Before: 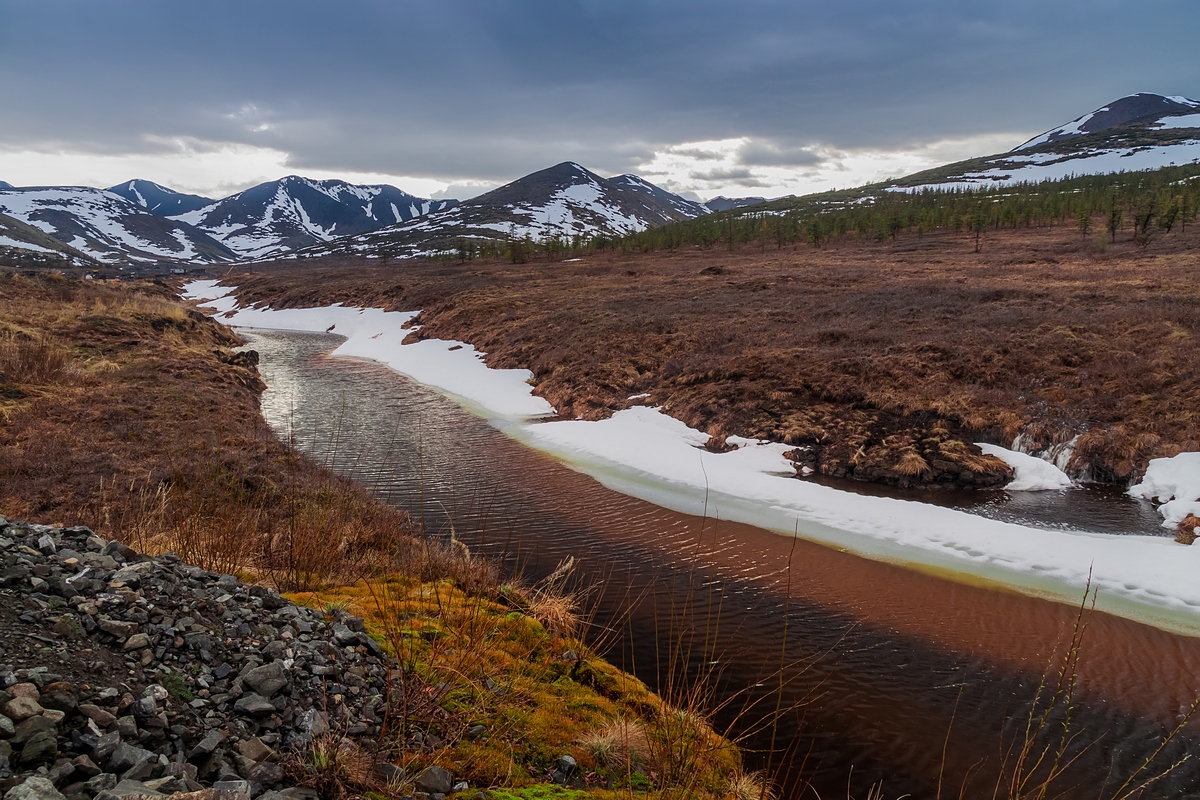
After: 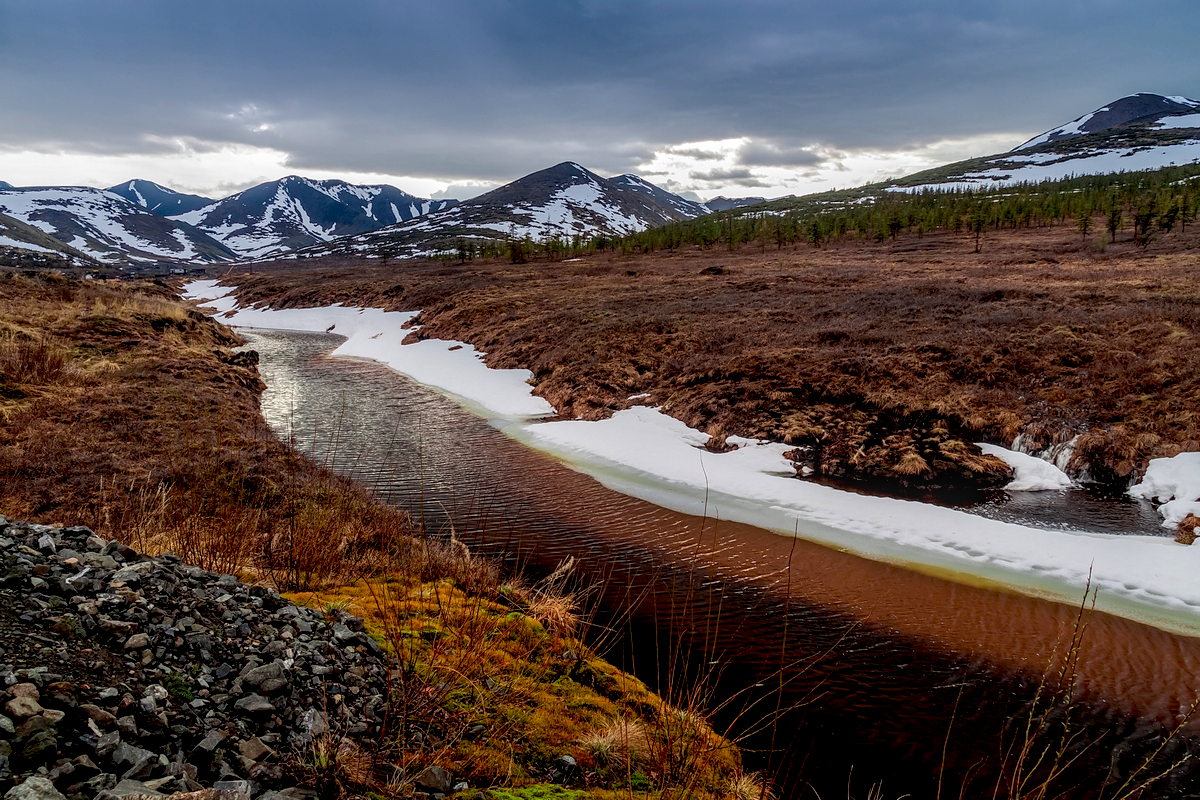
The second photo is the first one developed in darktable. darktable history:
local contrast: on, module defaults
base curve: curves: ch0 [(0.017, 0) (0.425, 0.441) (0.844, 0.933) (1, 1)], preserve colors none
